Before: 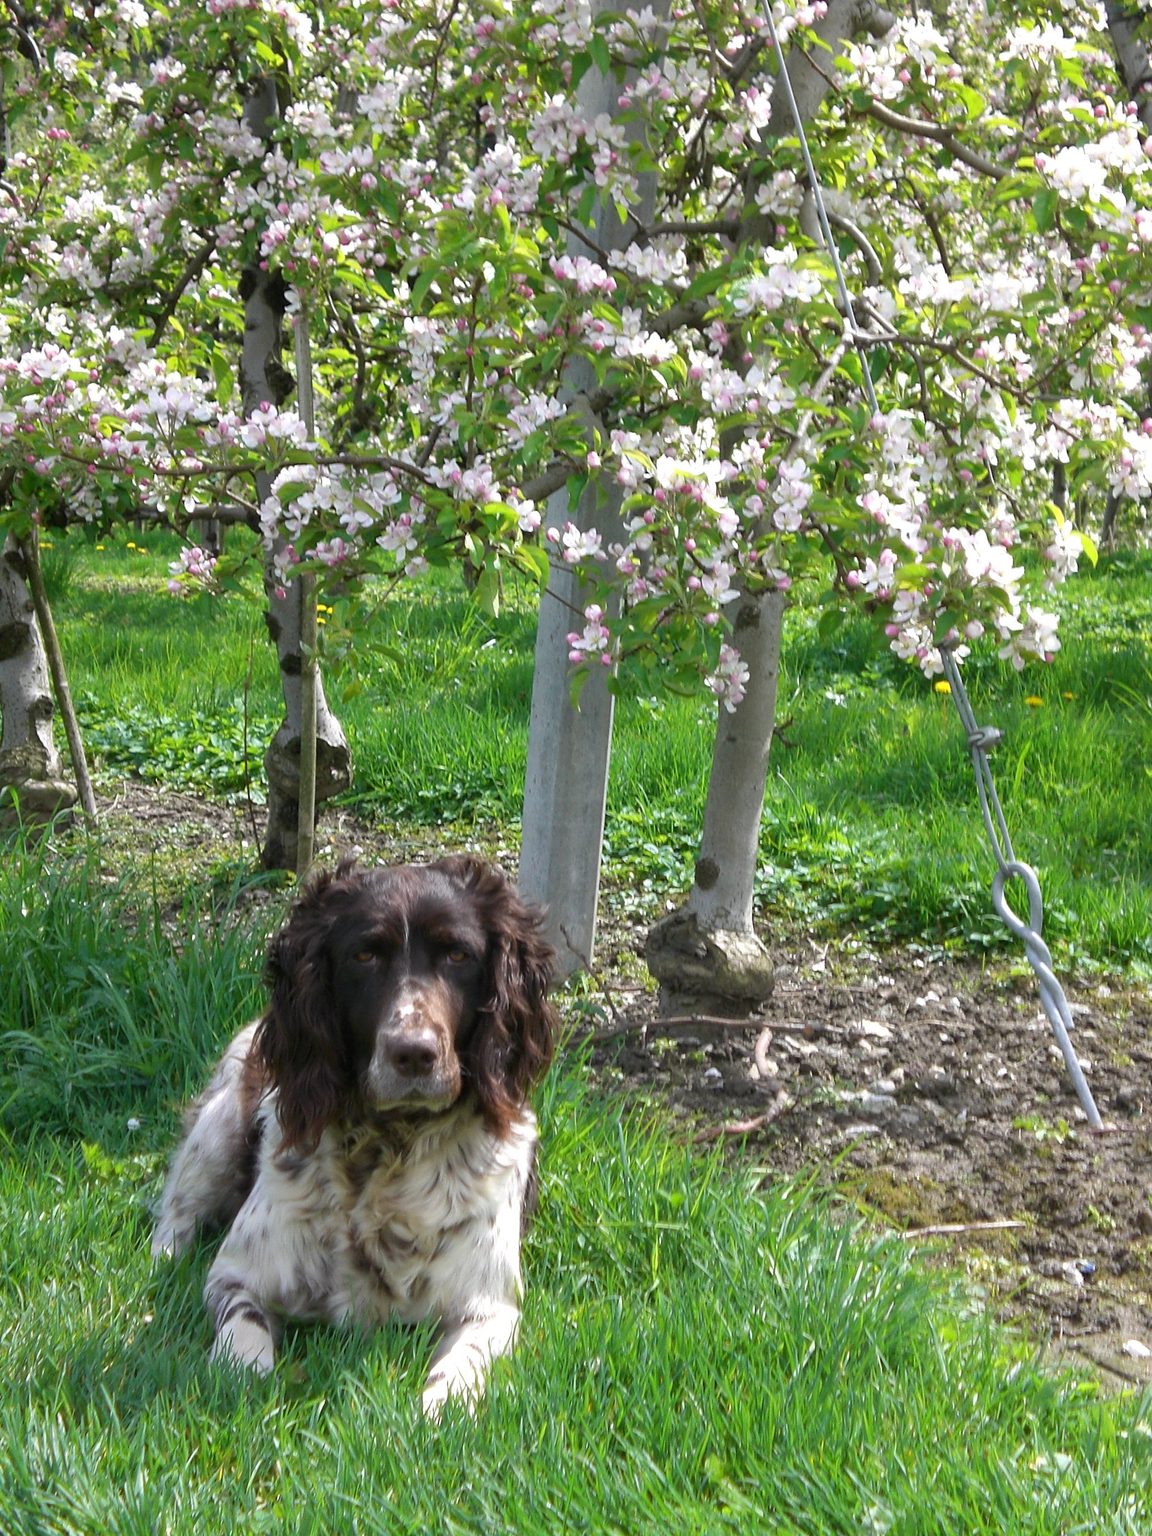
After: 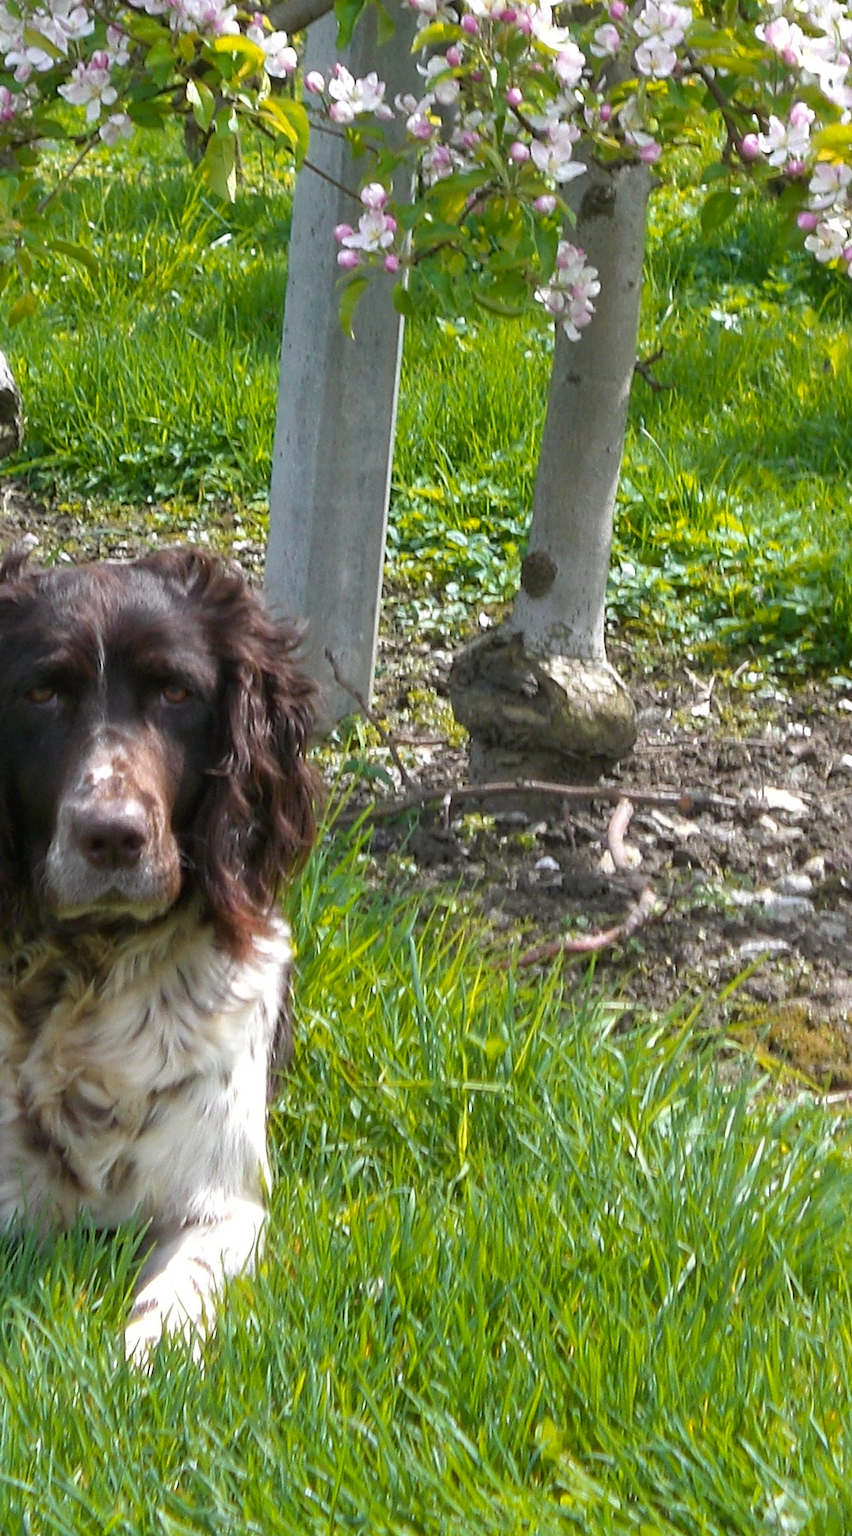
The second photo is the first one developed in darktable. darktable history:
crop and rotate: left 29.237%, top 31.152%, right 19.807%
color zones: curves: ch1 [(0.239, 0.552) (0.75, 0.5)]; ch2 [(0.25, 0.462) (0.749, 0.457)], mix 25.94%
